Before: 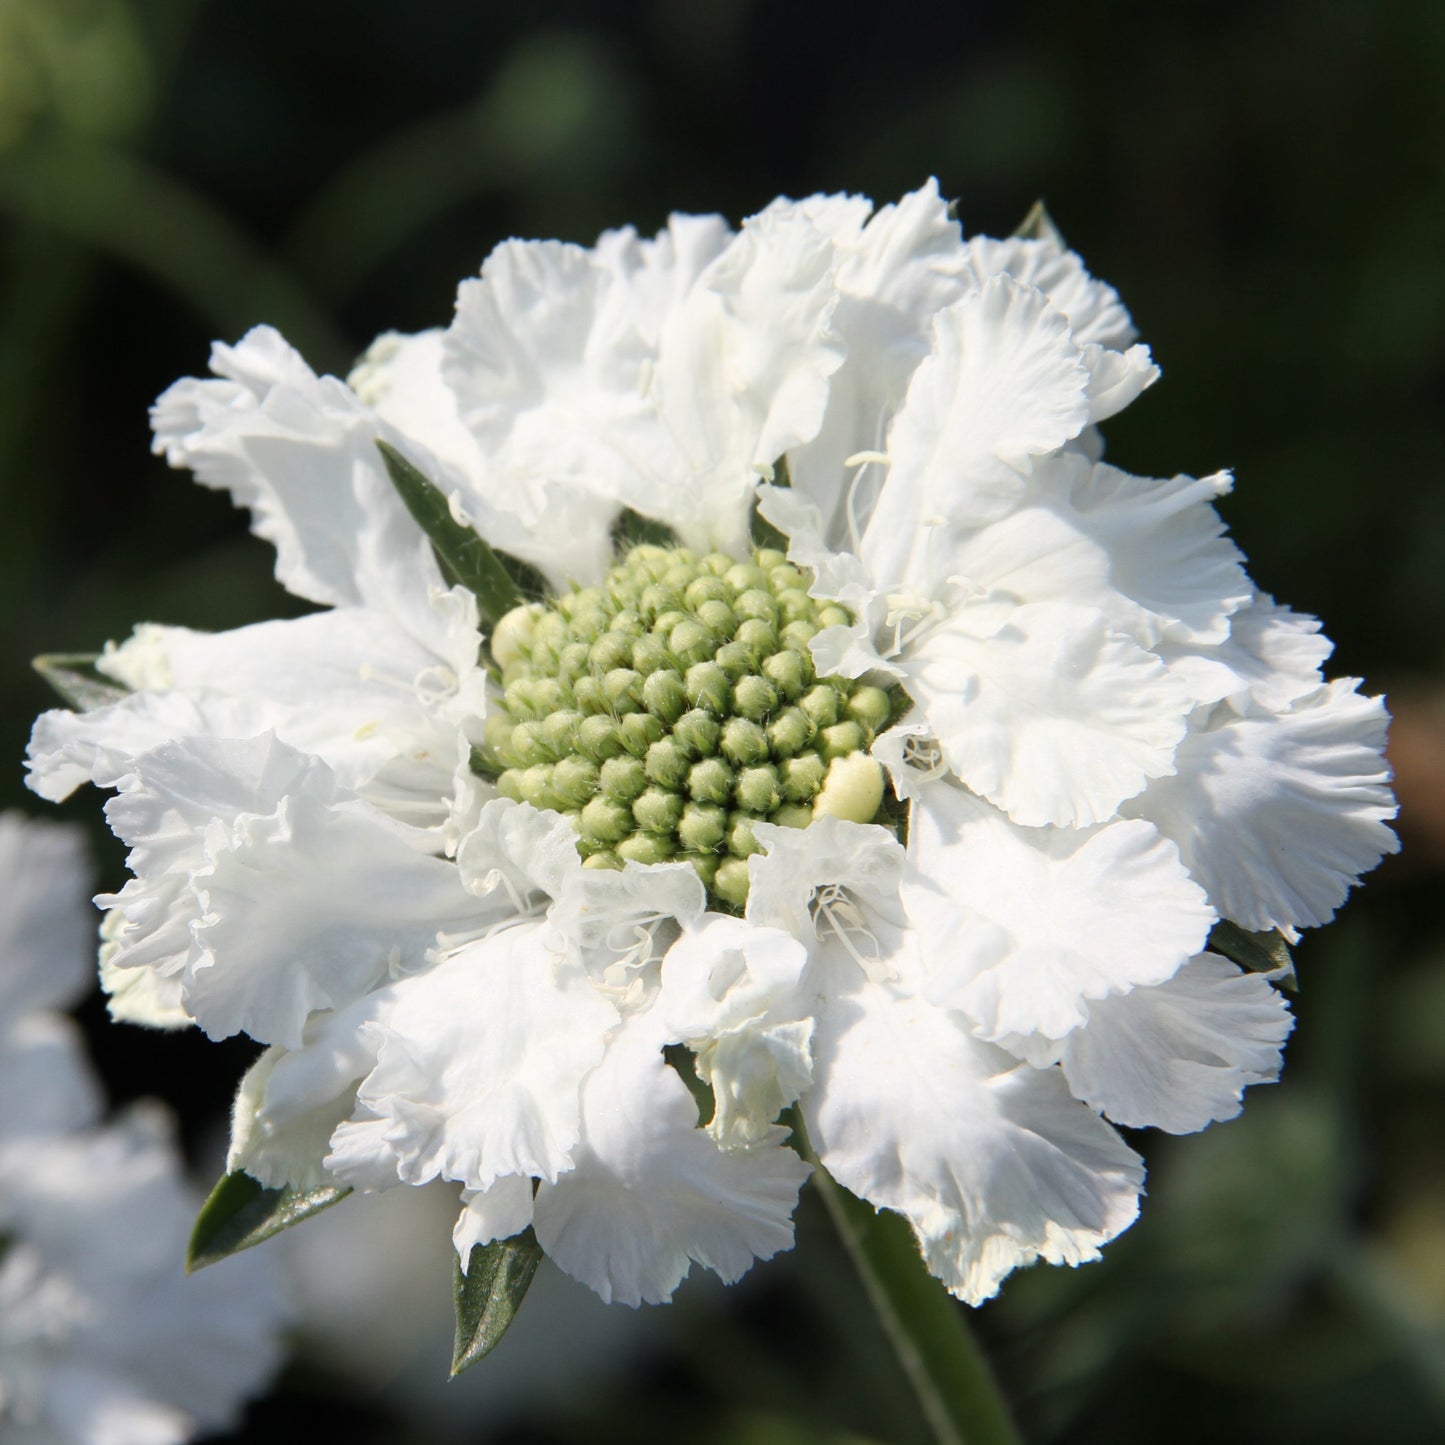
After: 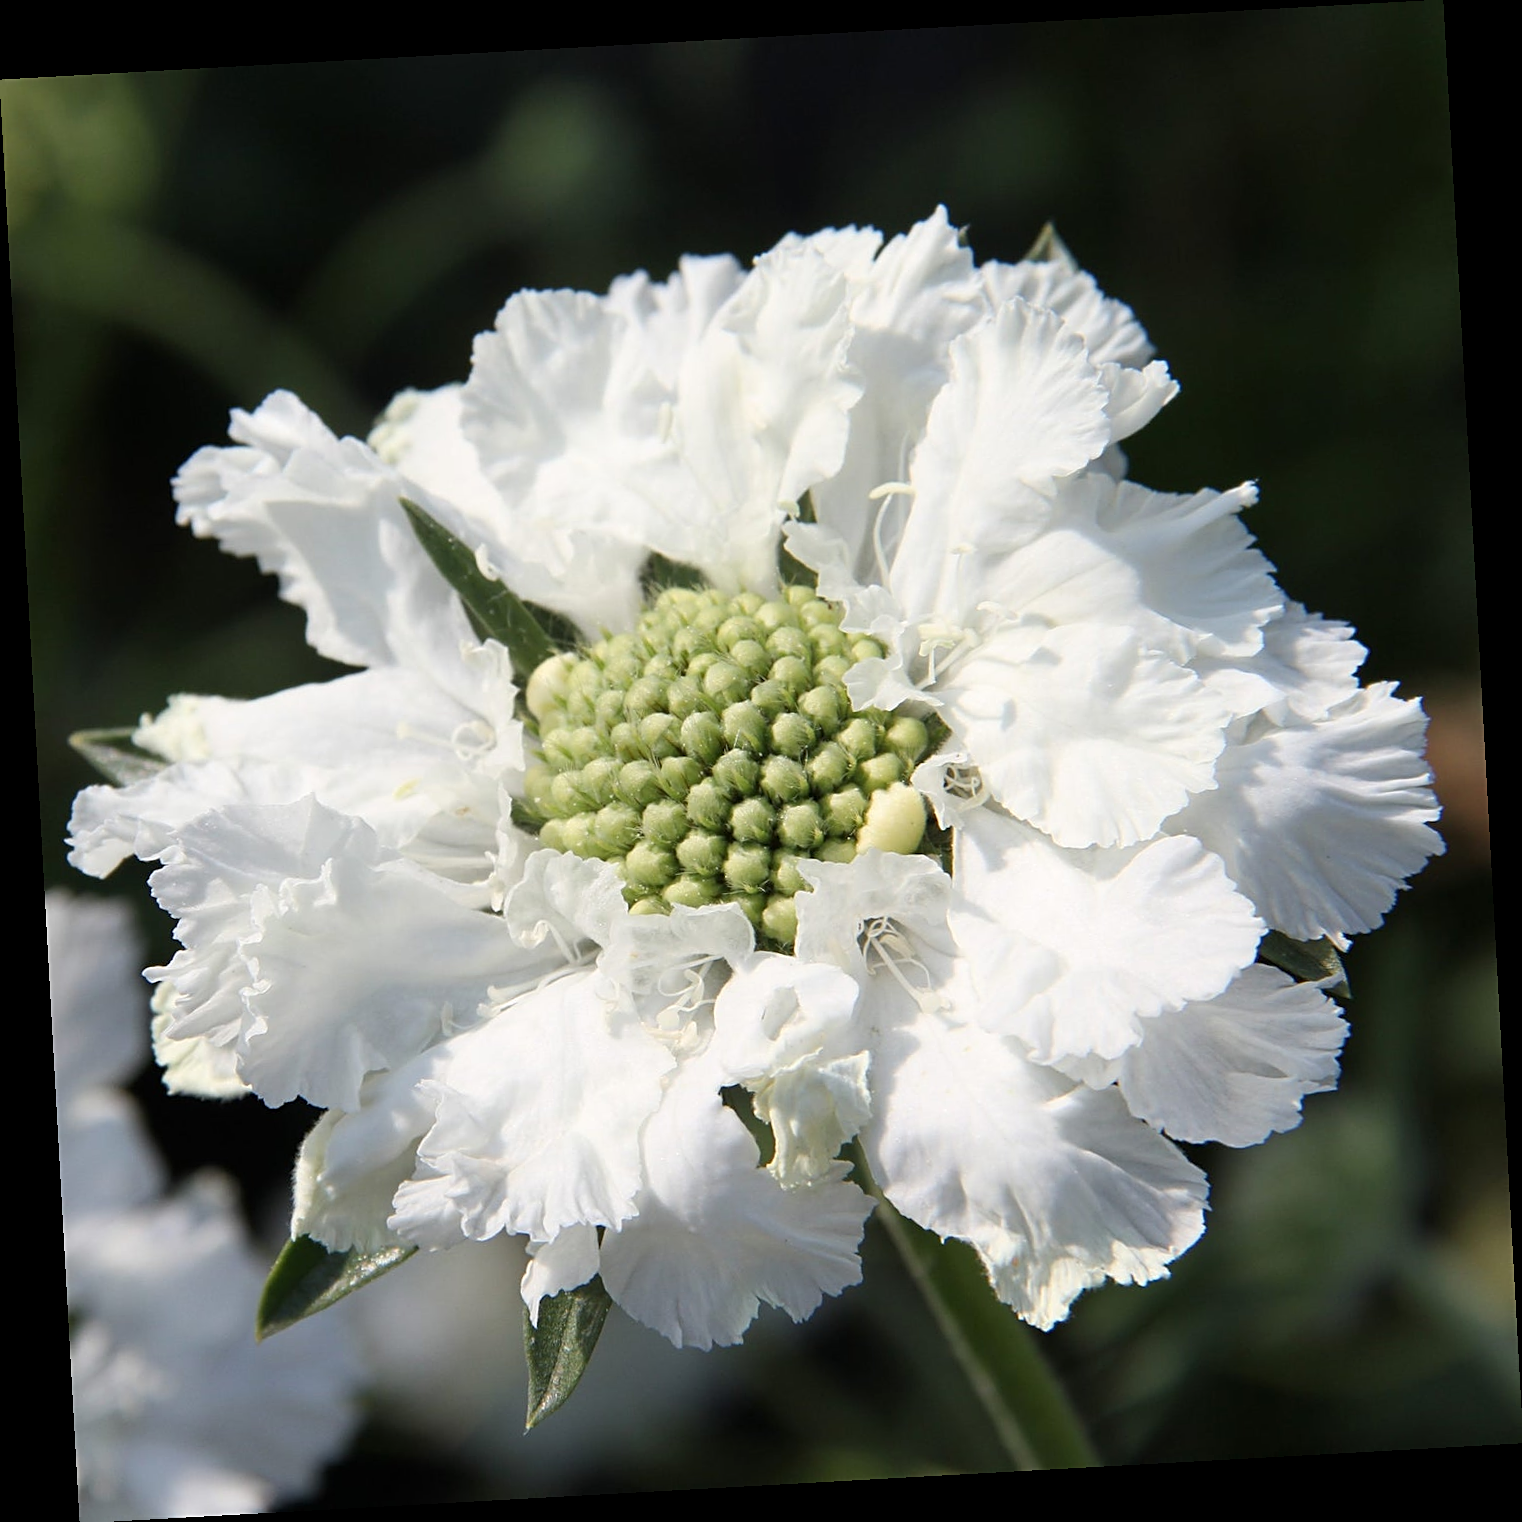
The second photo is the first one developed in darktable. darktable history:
rotate and perspective: rotation -3.18°, automatic cropping off
sharpen: on, module defaults
